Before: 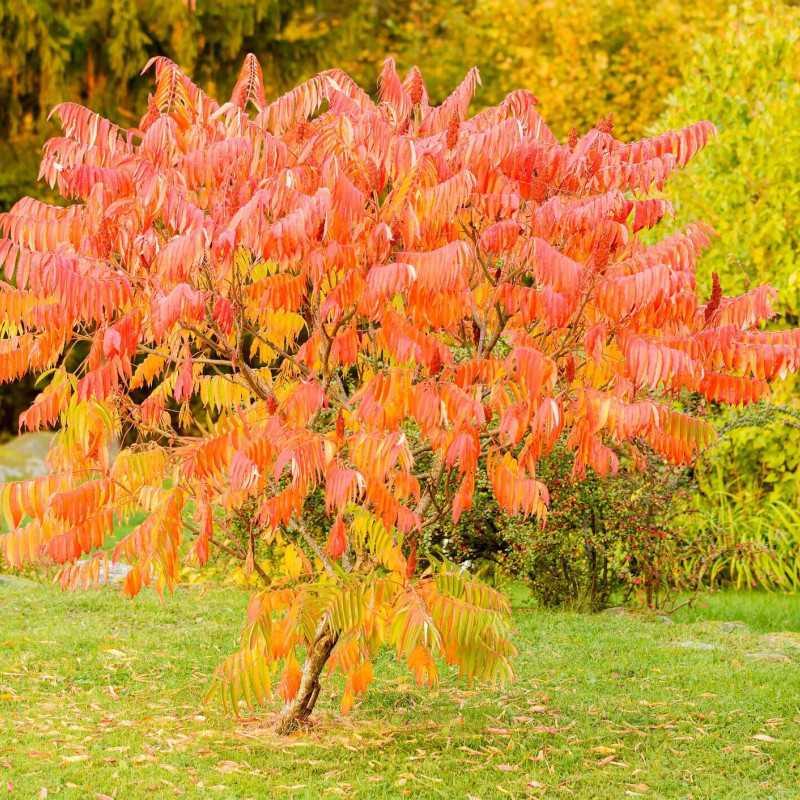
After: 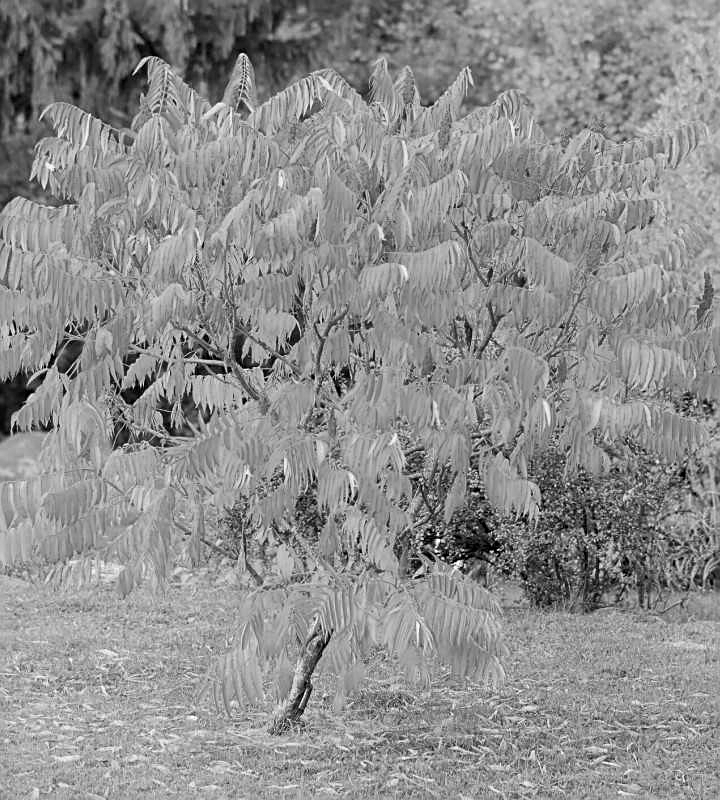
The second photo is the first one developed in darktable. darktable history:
color calibration: output gray [0.267, 0.423, 0.261, 0], illuminant same as pipeline (D50), adaptation none (bypass)
crop and rotate: left 1.088%, right 8.807%
sharpen: on, module defaults
